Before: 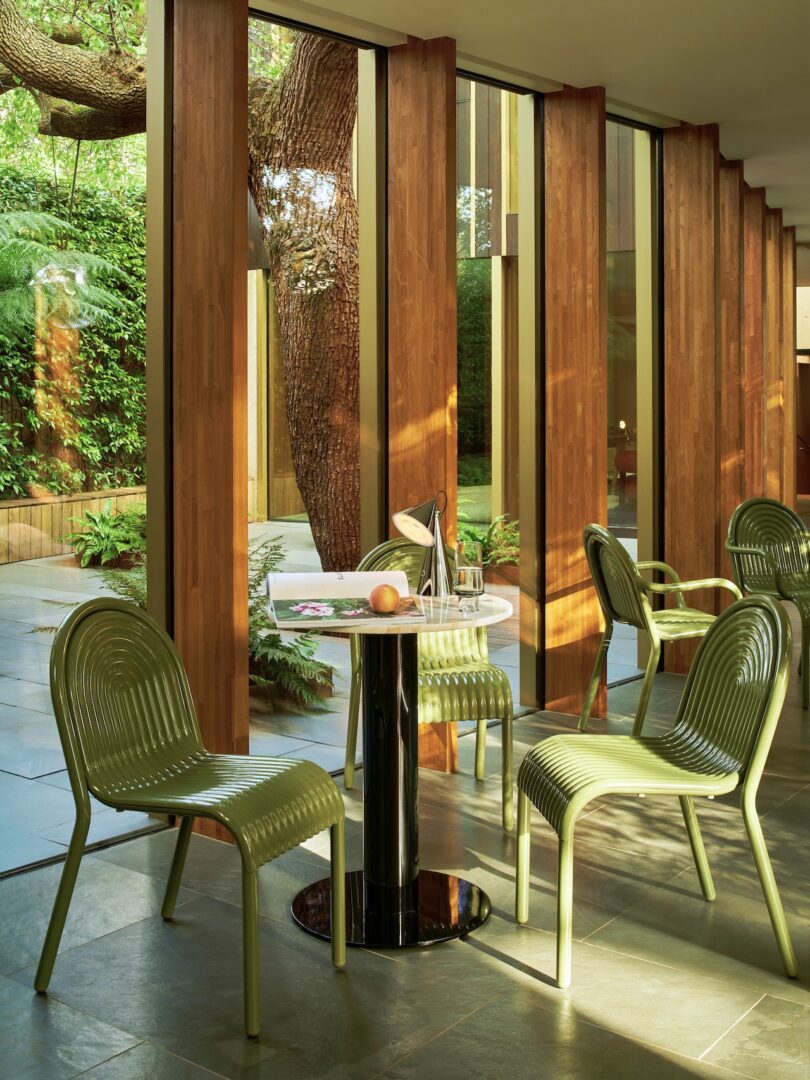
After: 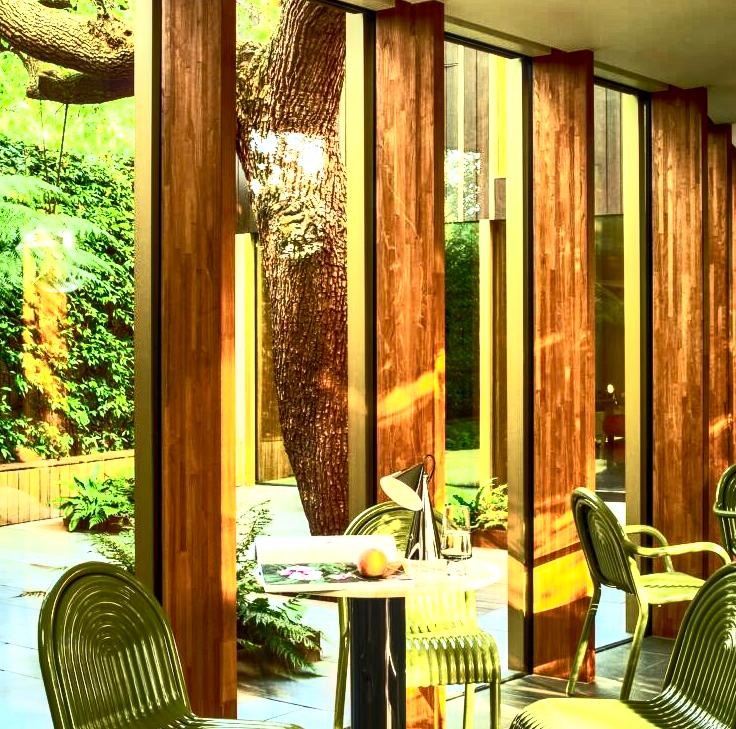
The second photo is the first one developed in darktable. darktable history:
local contrast: detail 150%
crop: left 1.552%, top 3.426%, right 7.56%, bottom 28.411%
contrast brightness saturation: contrast 0.817, brightness 0.582, saturation 0.601
